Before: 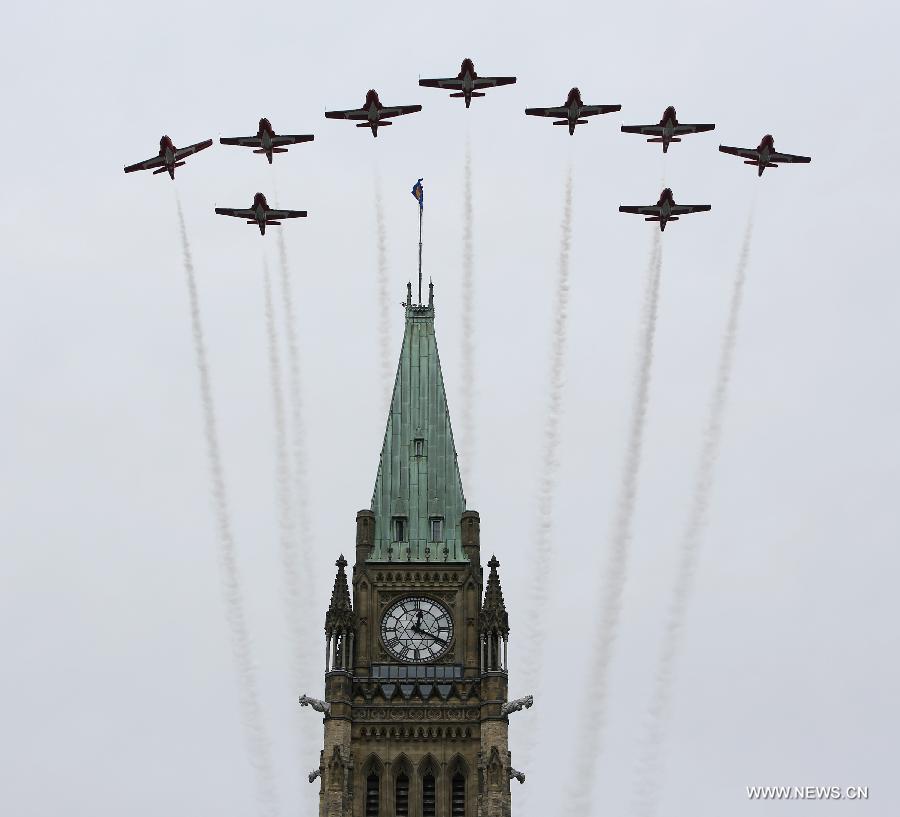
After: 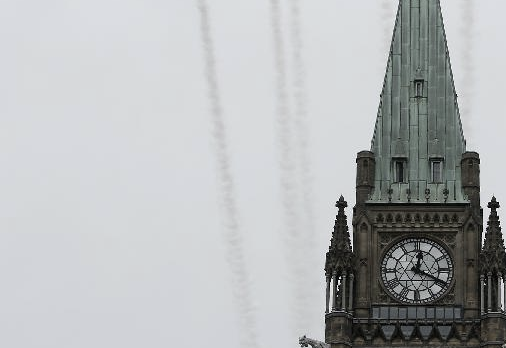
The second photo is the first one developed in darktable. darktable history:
color correction: highlights b* 0.051, saturation 0.538
crop: top 44.039%, right 43.768%, bottom 13.332%
